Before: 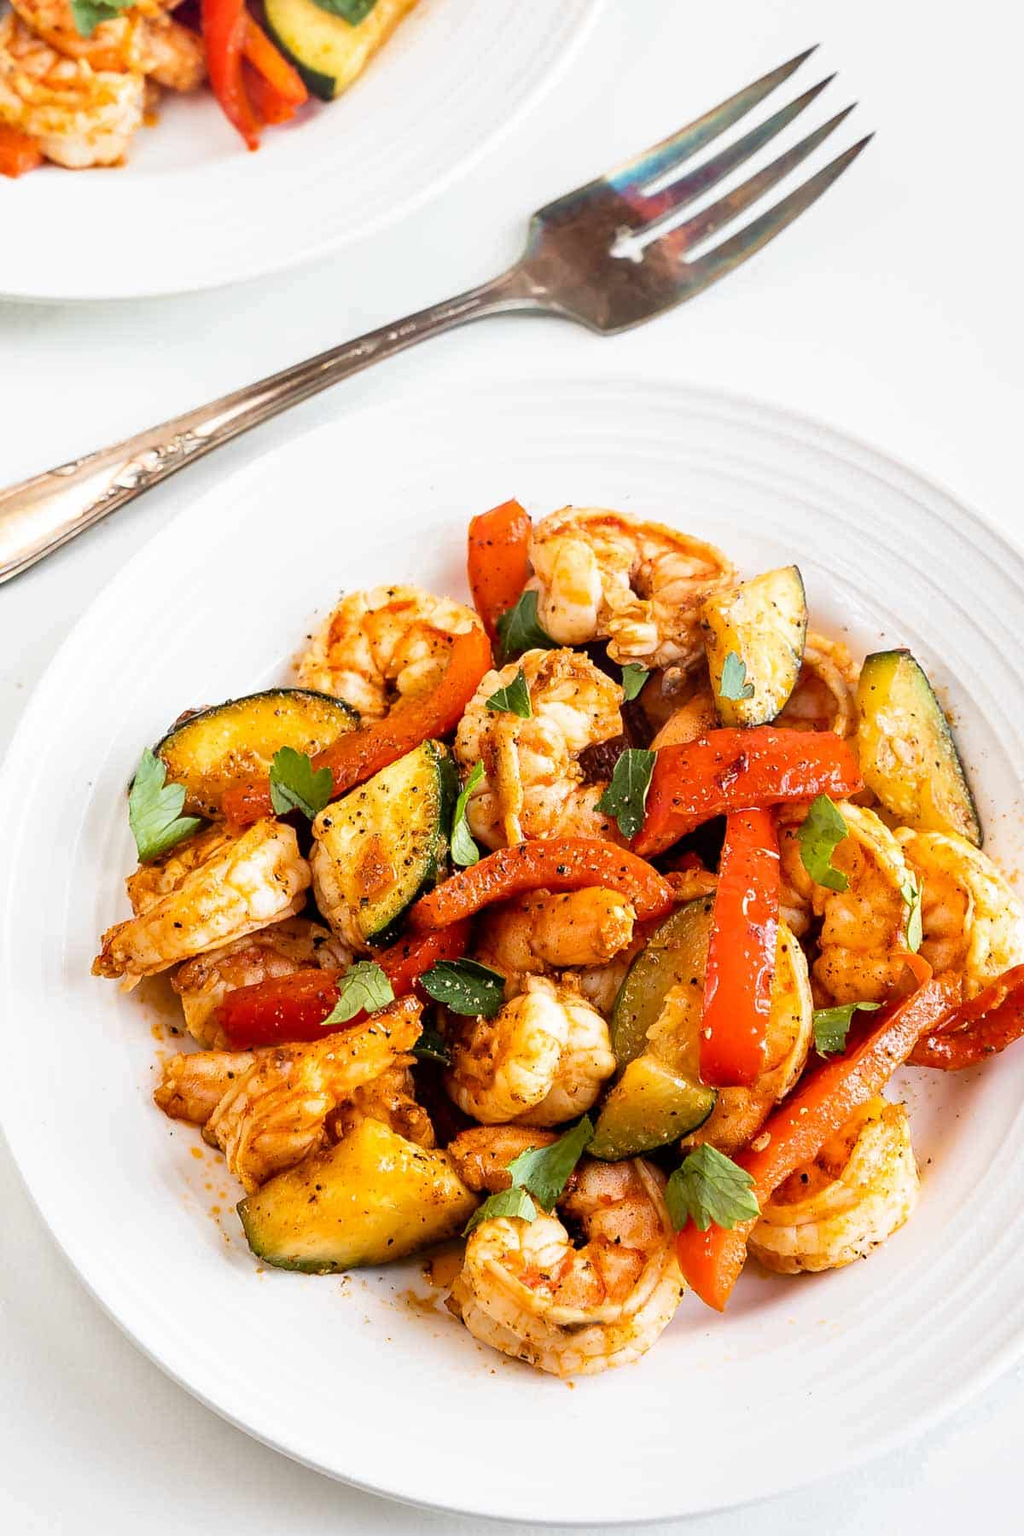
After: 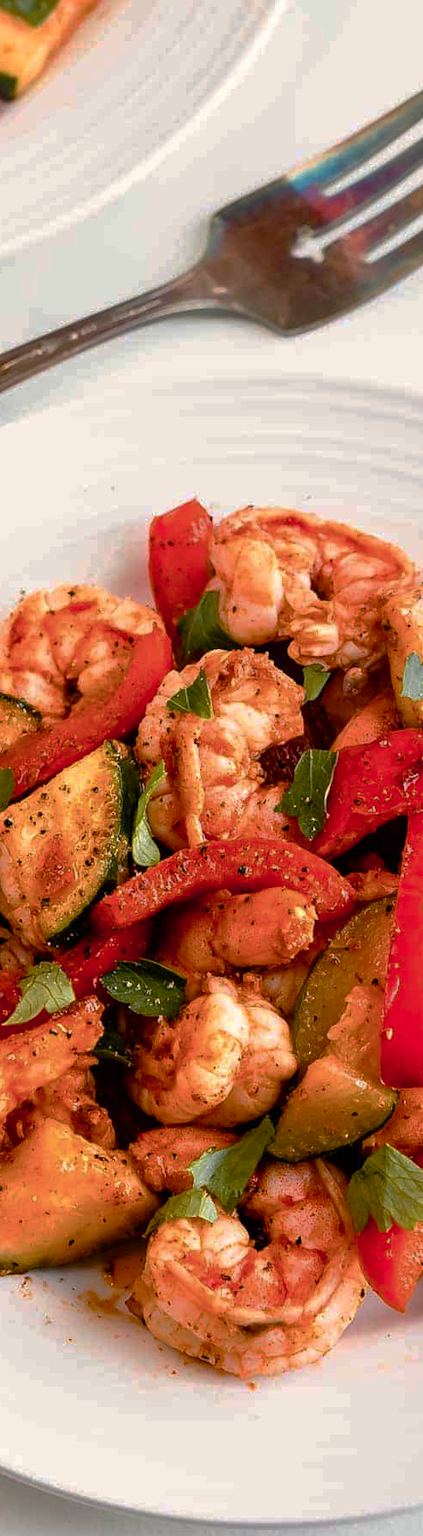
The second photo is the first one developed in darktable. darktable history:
crop: left 31.218%, right 27.368%
color balance rgb: shadows lift › chroma 1.042%, shadows lift › hue 216.05°, power › hue 328.67°, highlights gain › chroma 1.053%, highlights gain › hue 70.3°, linear chroma grading › global chroma 25.116%, perceptual saturation grading › global saturation 20%, perceptual saturation grading › highlights -49.233%, perceptual saturation grading › shadows 25.508%, global vibrance 20%
exposure: compensate highlight preservation false
color zones: curves: ch1 [(0.29, 0.492) (0.373, 0.185) (0.509, 0.481)]; ch2 [(0.25, 0.462) (0.749, 0.457)]
base curve: curves: ch0 [(0, 0) (0.841, 0.609) (1, 1)], preserve colors none
